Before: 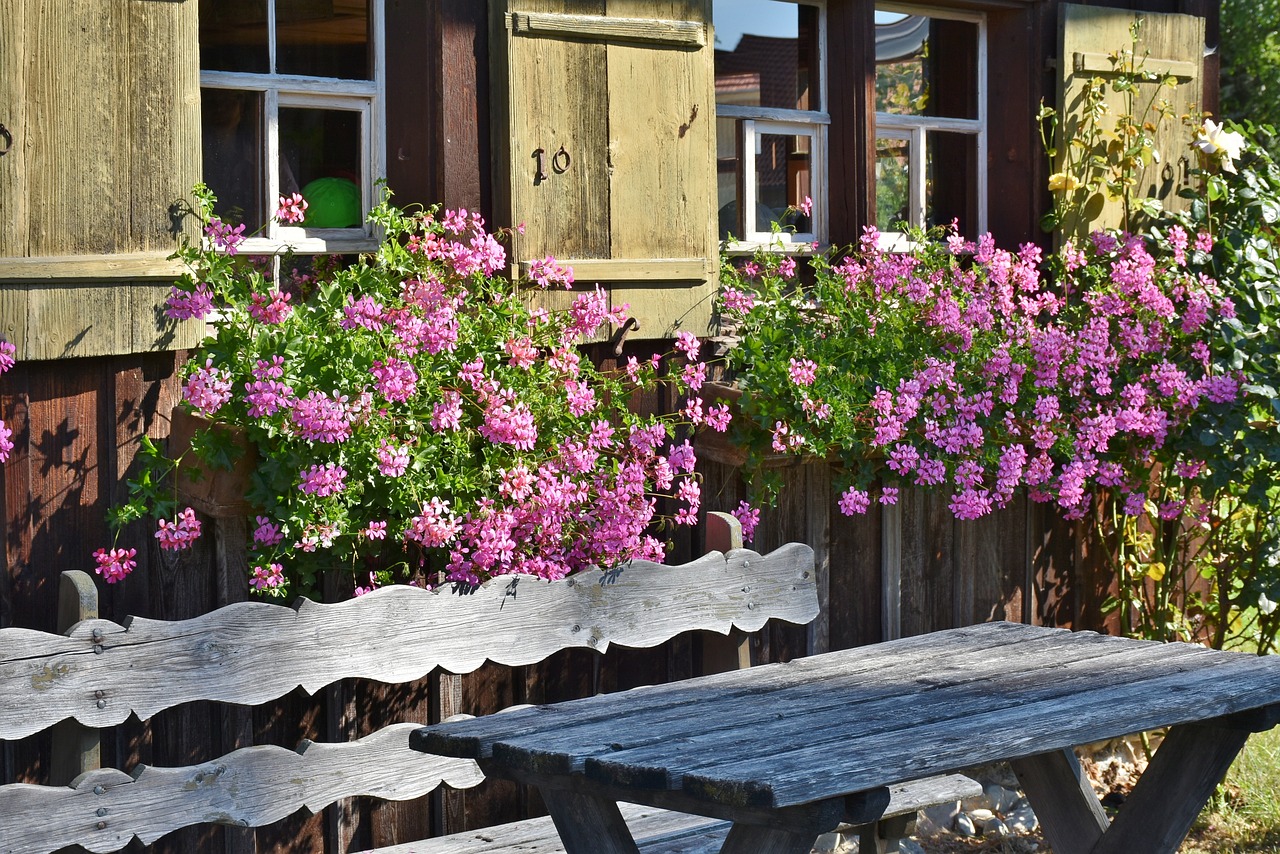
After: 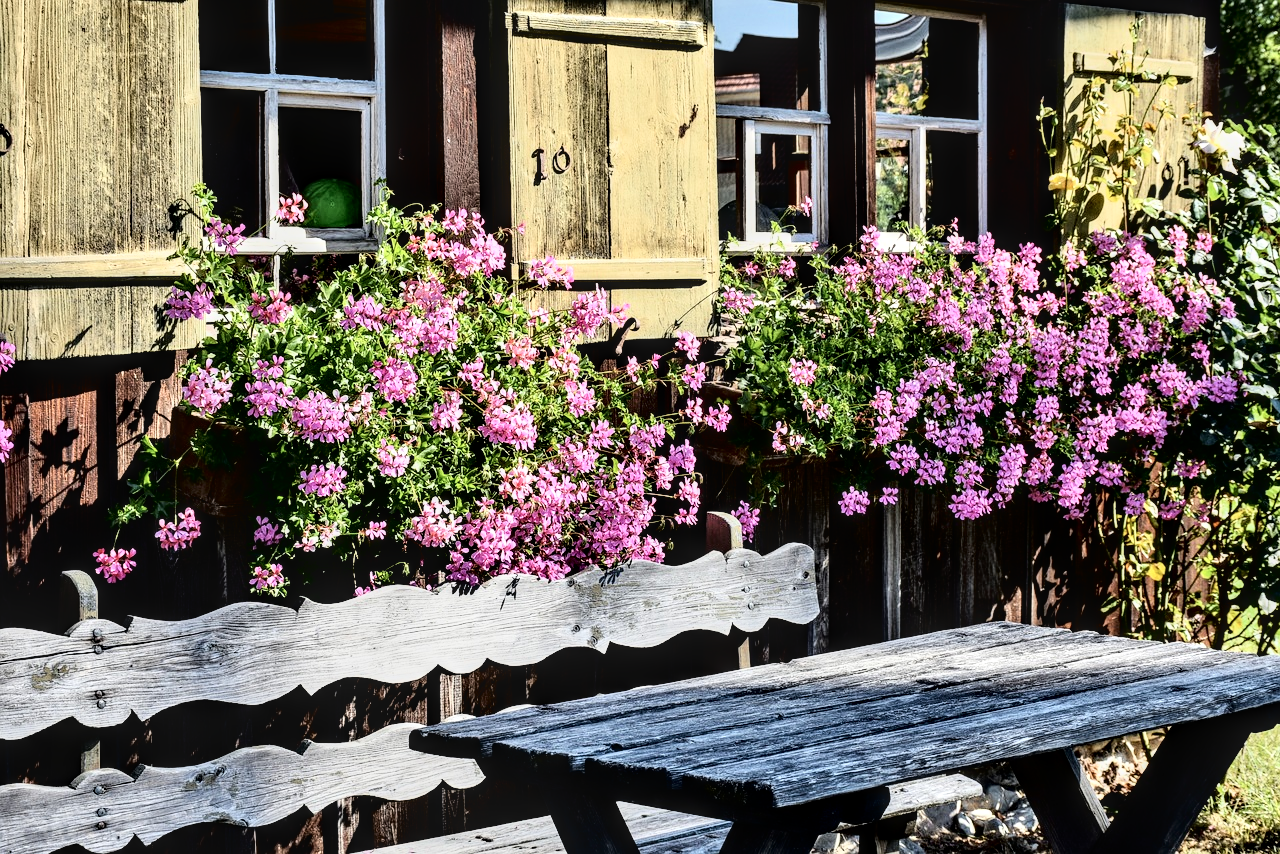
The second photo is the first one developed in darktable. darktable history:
tone curve: curves: ch0 [(0, 0.016) (0.11, 0.039) (0.259, 0.235) (0.383, 0.437) (0.499, 0.597) (0.733, 0.867) (0.843, 0.948) (1, 1)], color space Lab, independent channels, preserve colors none
filmic rgb: black relative exposure -7.49 EV, white relative exposure 5 EV, hardness 3.34, contrast 1.301, color science v6 (2022)
local contrast: highlights 58%, detail 145%
